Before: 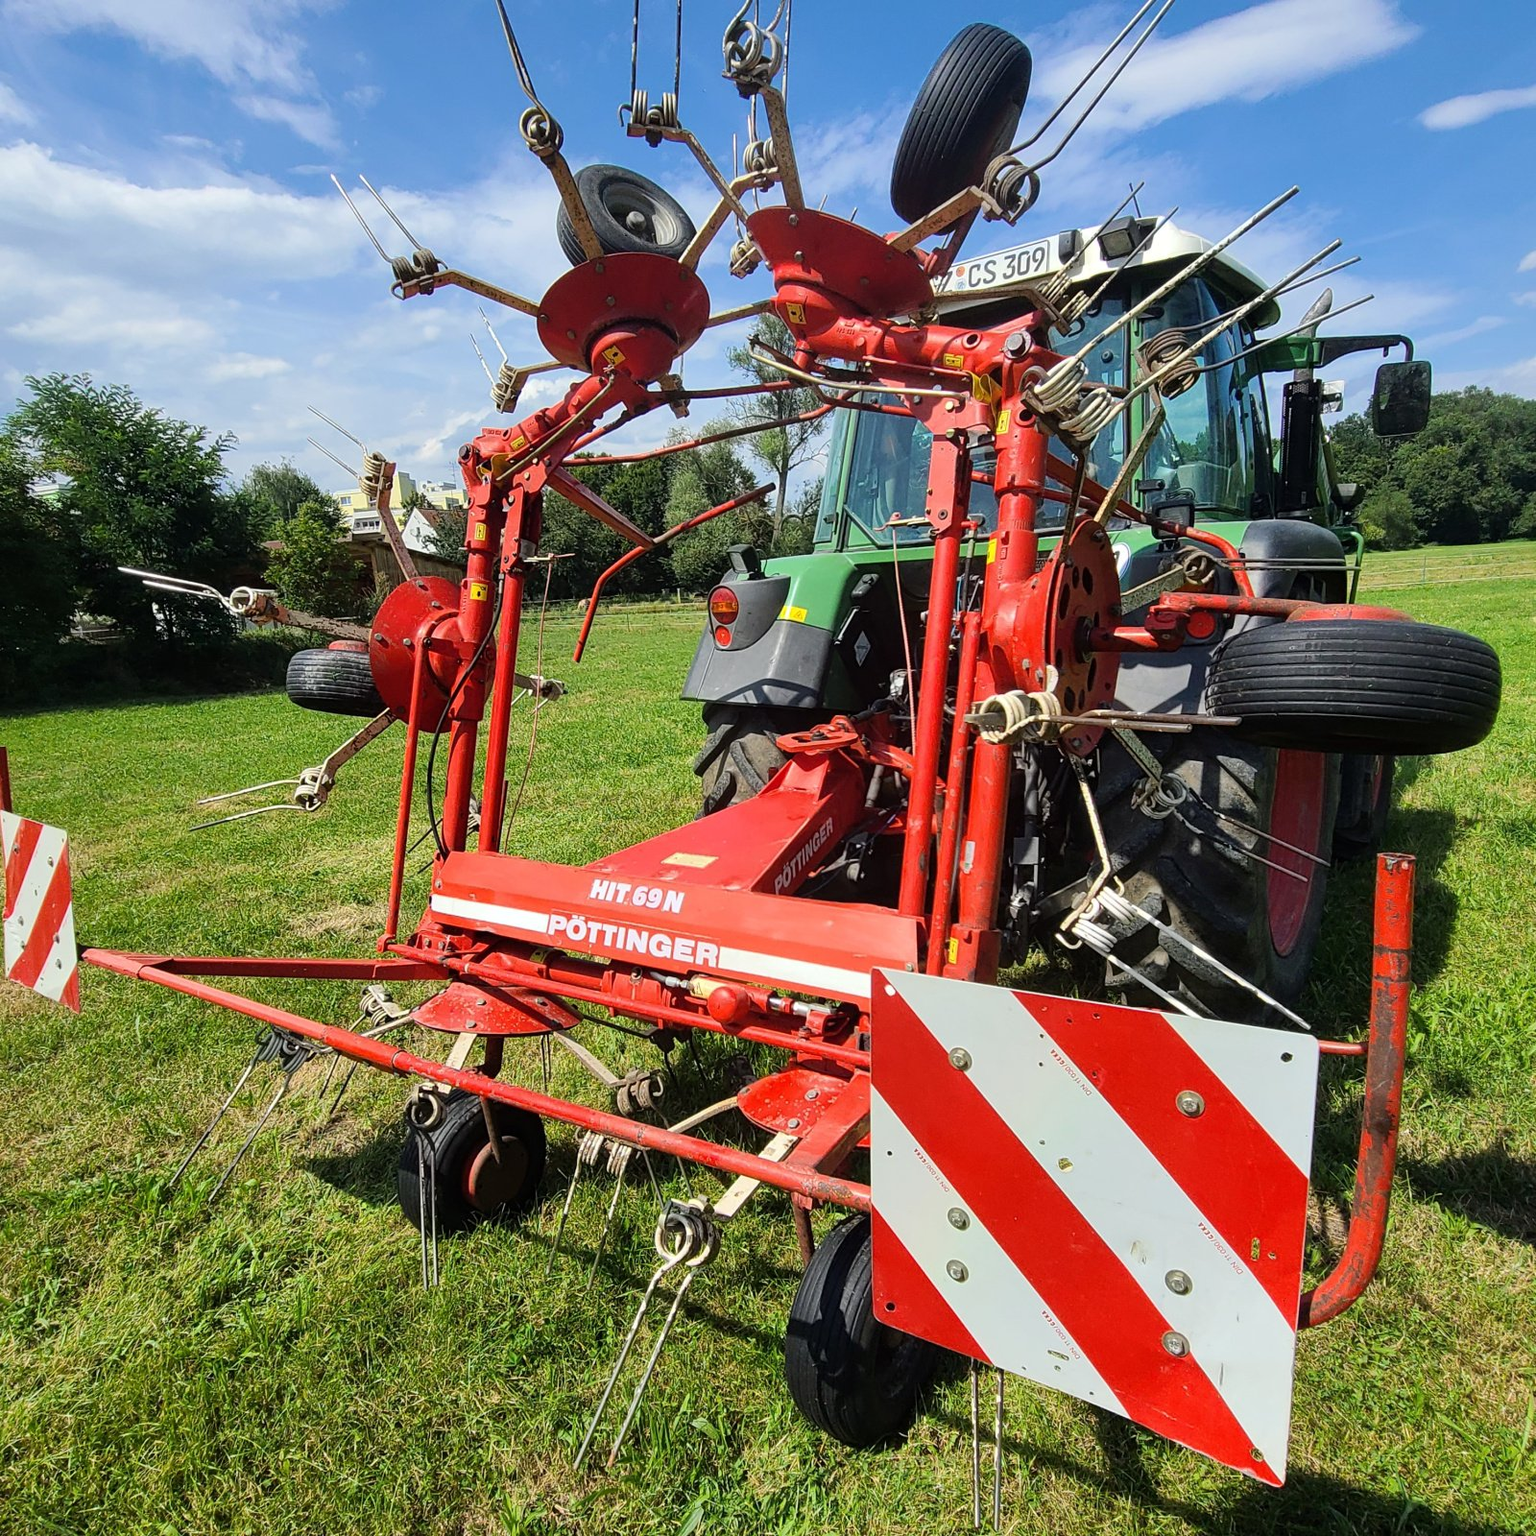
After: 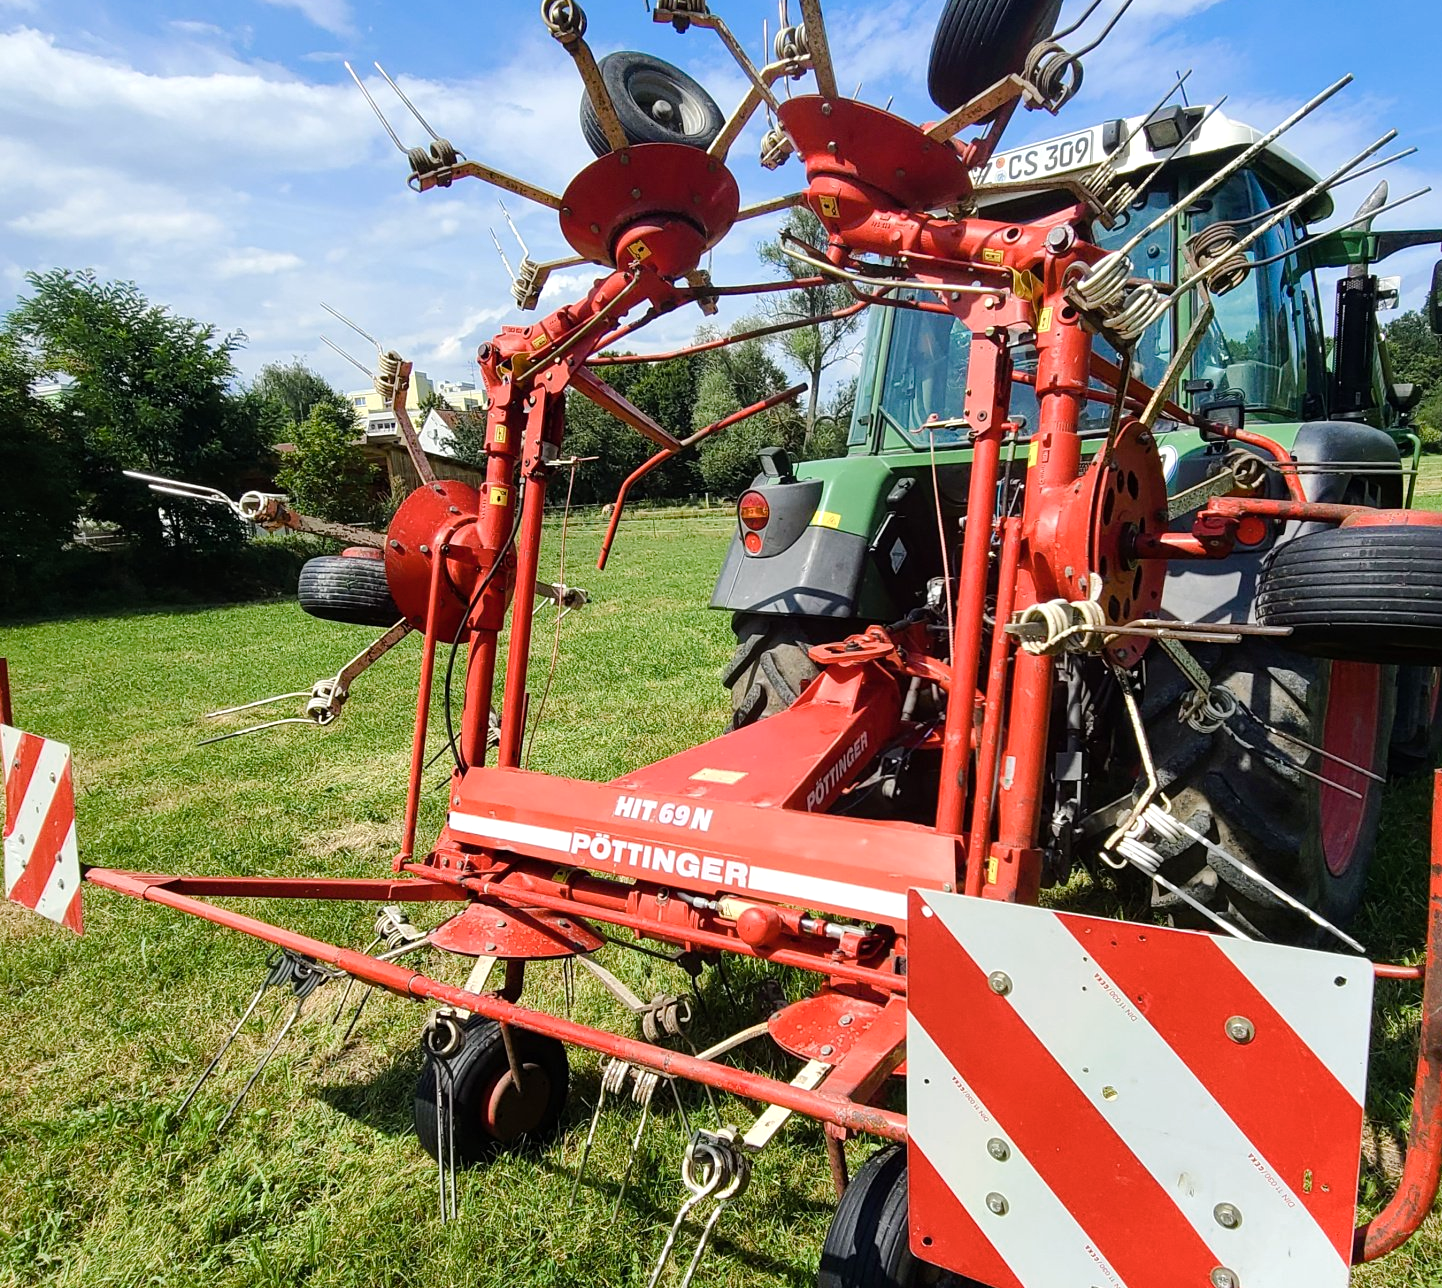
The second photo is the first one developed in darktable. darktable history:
crop: top 7.531%, right 9.849%, bottom 11.944%
color balance rgb: perceptual saturation grading › global saturation -10.834%, perceptual saturation grading › highlights -26.37%, perceptual saturation grading › shadows 21.608%, perceptual brilliance grading › mid-tones 9.784%, perceptual brilliance grading › shadows 15.596%, global vibrance 35.478%, contrast 9.728%
color zones: curves: ch0 [(0.25, 0.5) (0.428, 0.473) (0.75, 0.5)]; ch1 [(0.243, 0.479) (0.398, 0.452) (0.75, 0.5)], mix 100.73%
